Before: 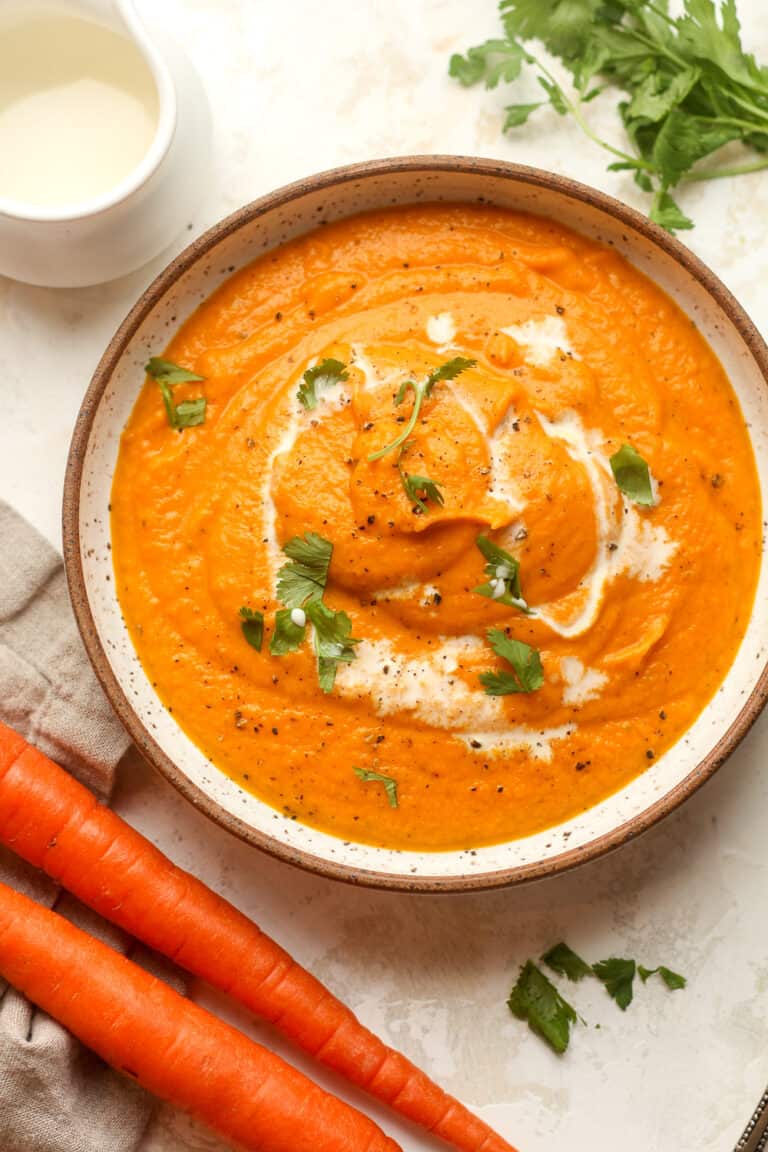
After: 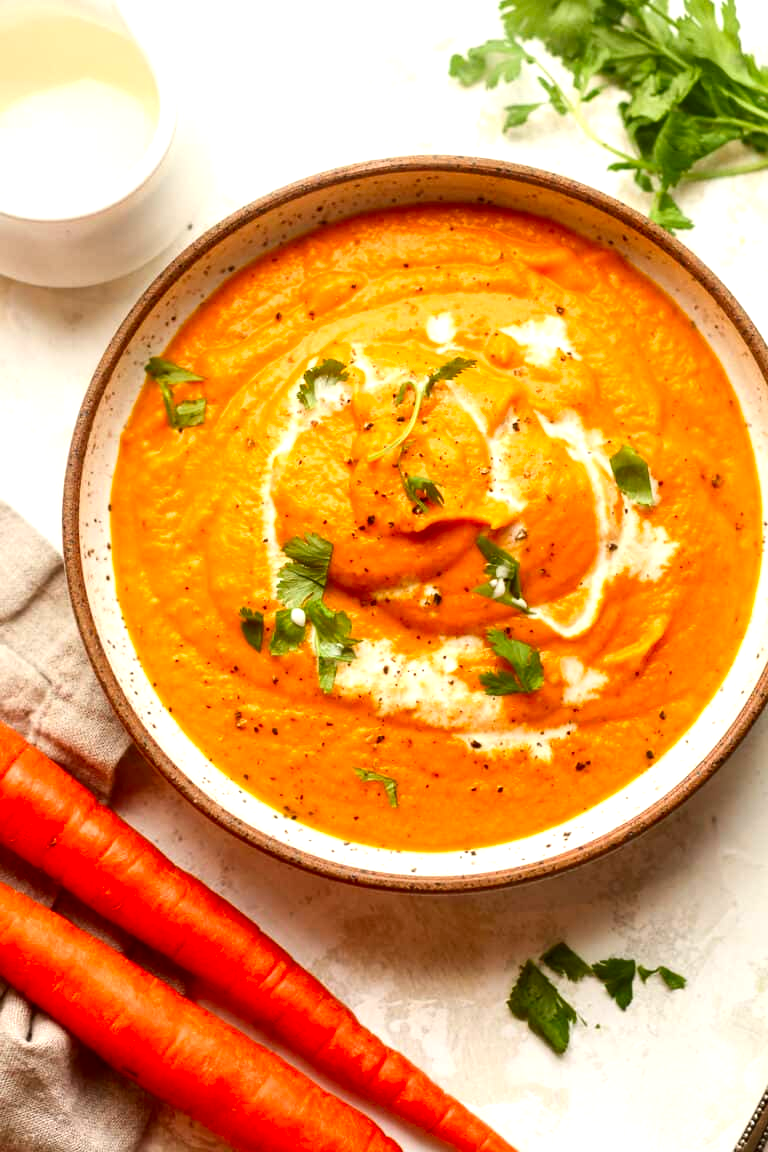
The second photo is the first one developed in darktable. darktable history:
exposure: black level correction 0.001, exposure 0.5 EV, compensate exposure bias true, compensate highlight preservation false
contrast brightness saturation: contrast 0.12, brightness -0.12, saturation 0.2
